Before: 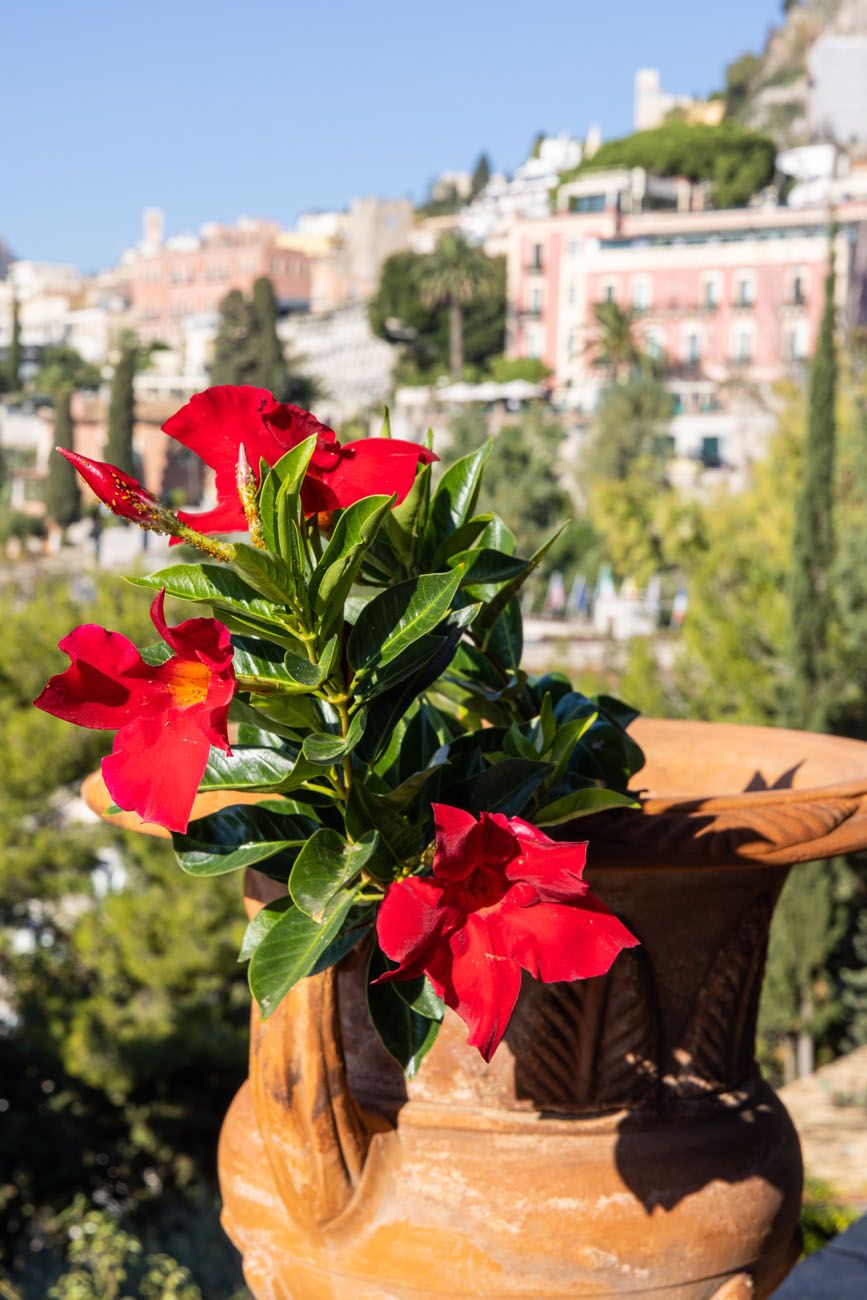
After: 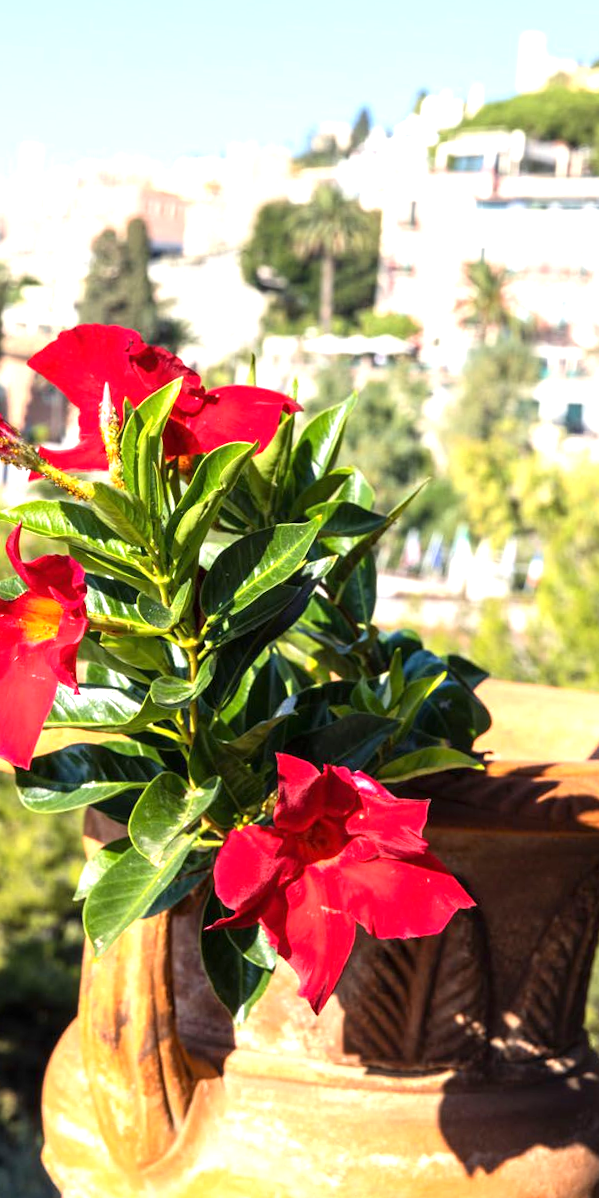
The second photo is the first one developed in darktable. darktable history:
exposure: exposure 0.999 EV, compensate highlight preservation false
crop and rotate: angle -3.27°, left 14.277%, top 0.028%, right 10.766%, bottom 0.028%
